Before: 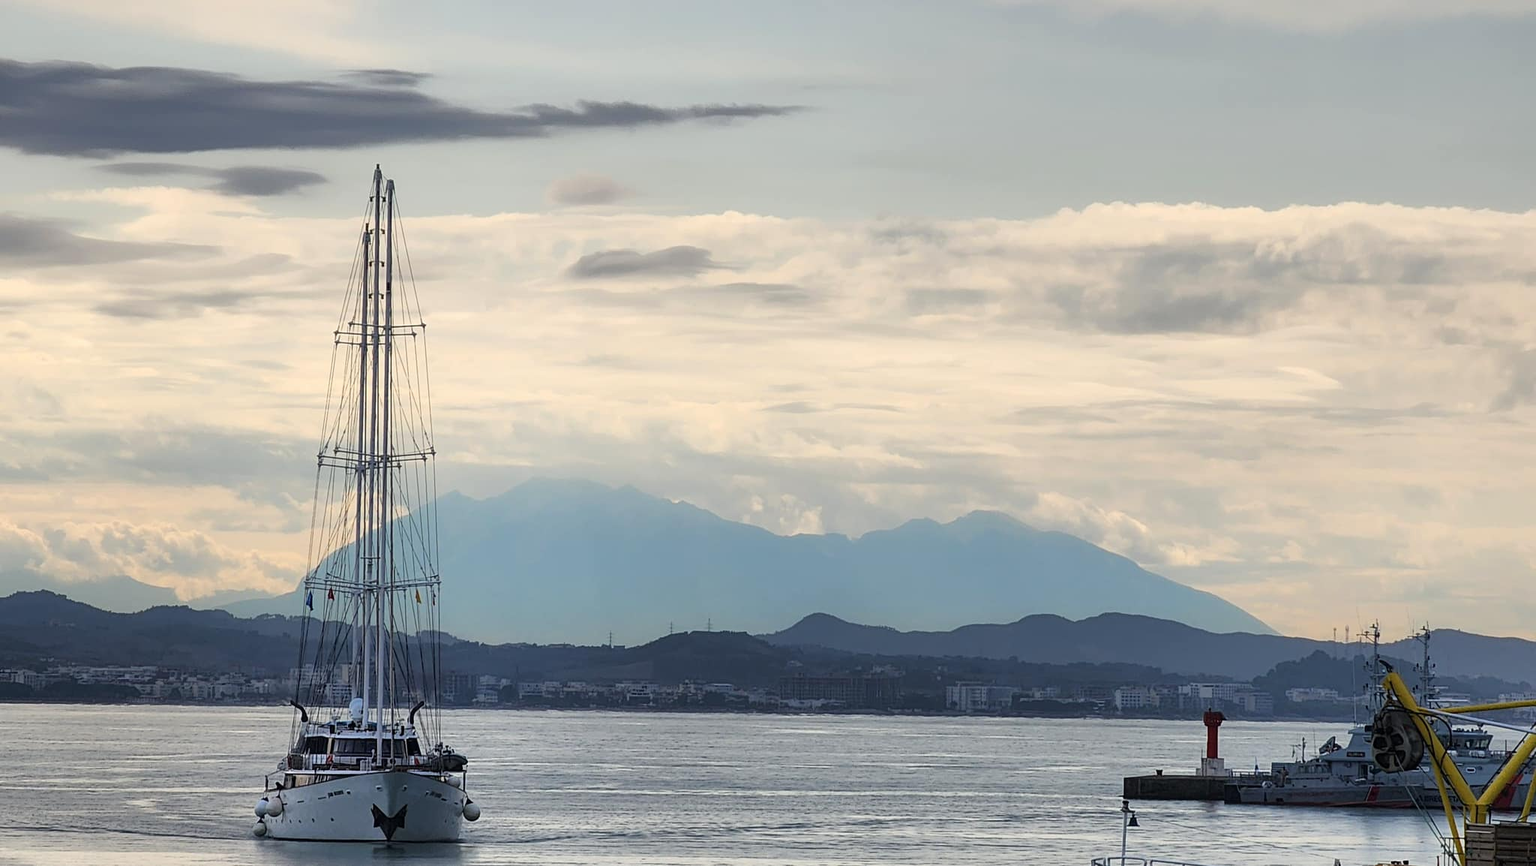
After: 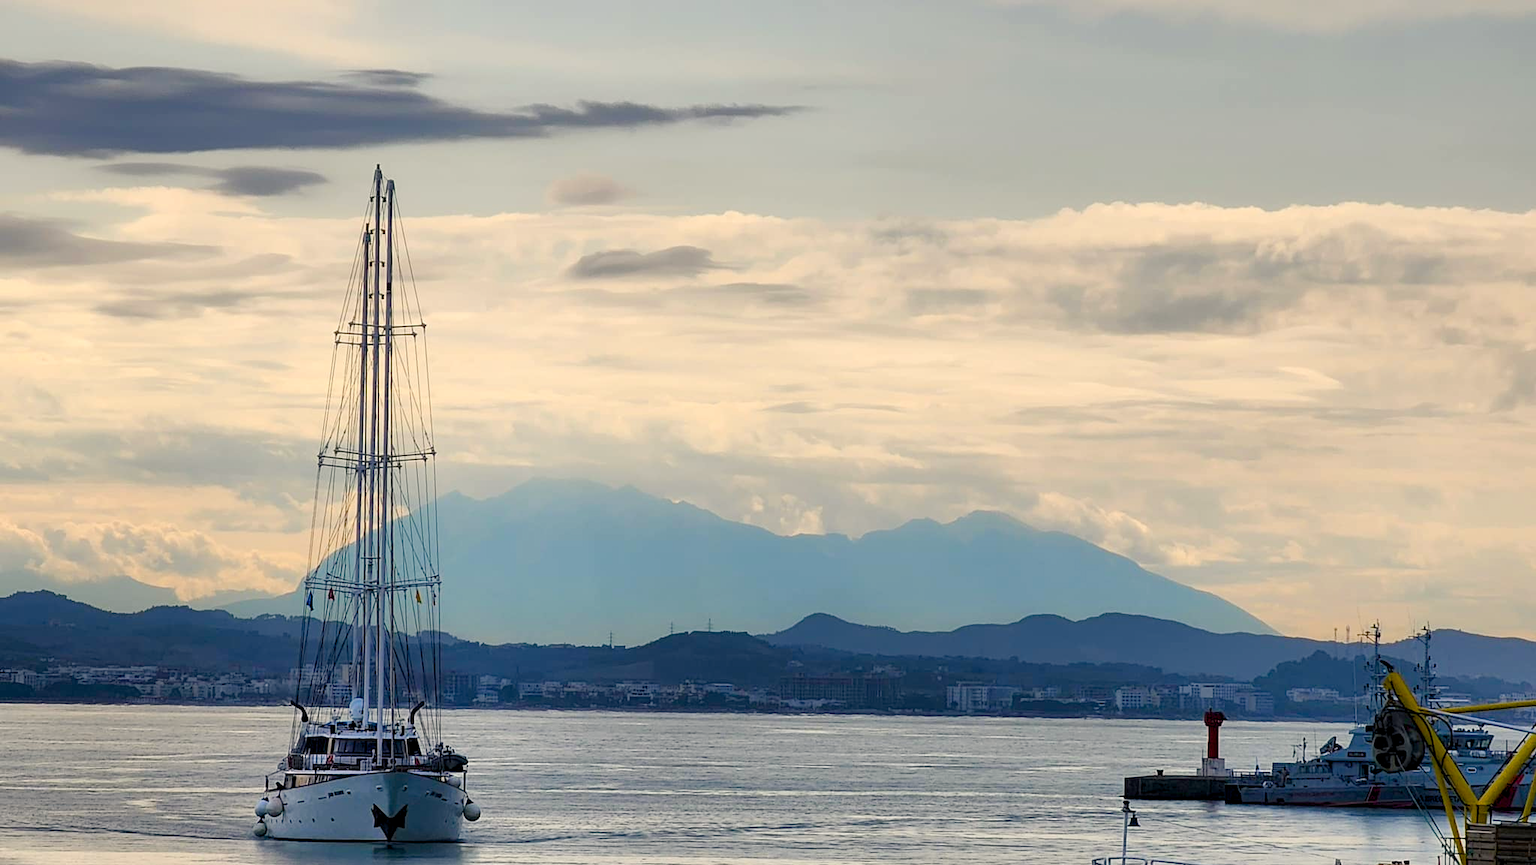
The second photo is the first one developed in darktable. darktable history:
color balance rgb: shadows lift › chroma 1%, shadows lift › hue 240.84°, highlights gain › chroma 2%, highlights gain › hue 73.2°, global offset › luminance -0.5%, perceptual saturation grading › global saturation 20%, perceptual saturation grading › highlights -25%, perceptual saturation grading › shadows 50%, global vibrance 25.26%
